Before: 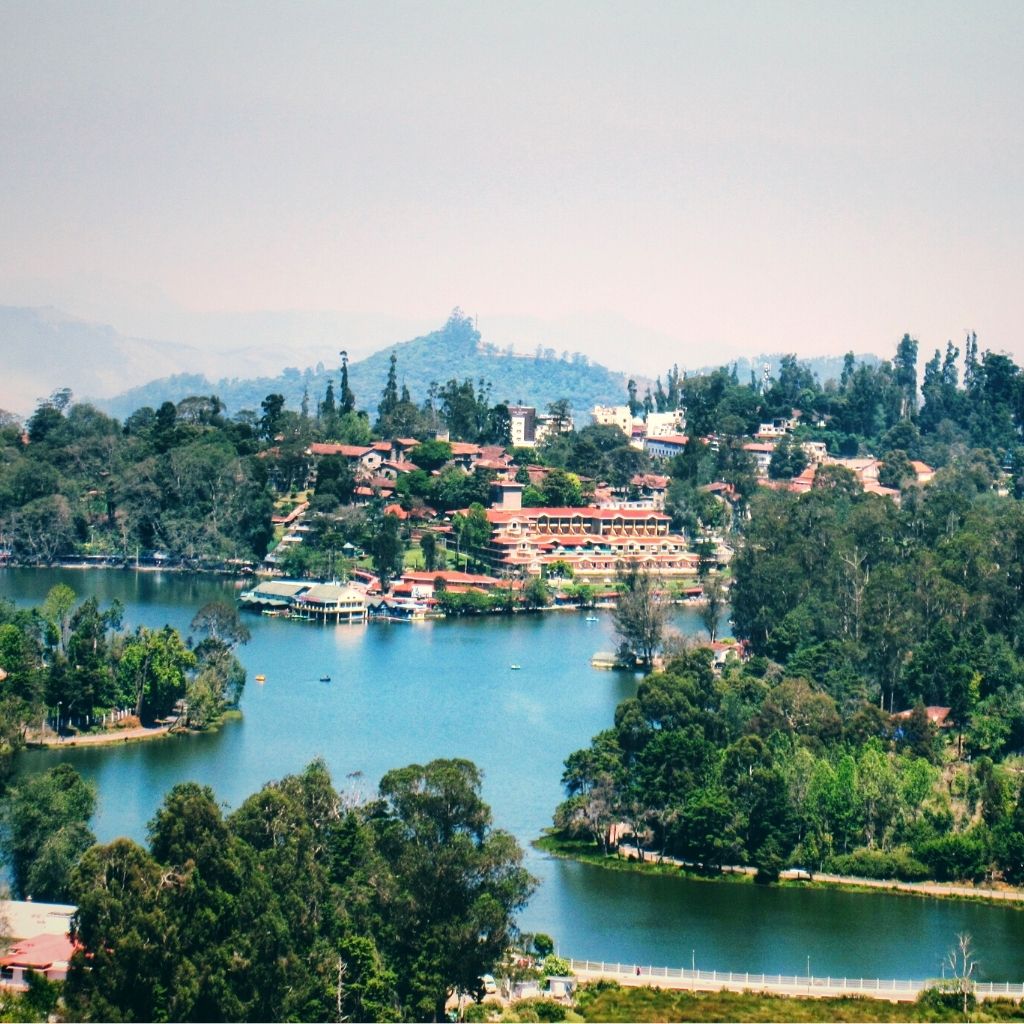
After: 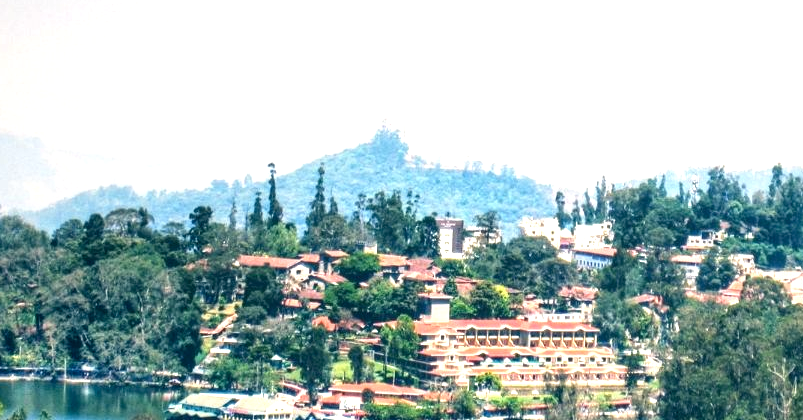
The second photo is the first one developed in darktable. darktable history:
local contrast: on, module defaults
crop: left 7.071%, top 18.372%, right 14.444%, bottom 40.562%
color correction: highlights a* 0.281, highlights b* 2.68, shadows a* -0.951, shadows b* -4.68
exposure: exposure 0.641 EV, compensate highlight preservation false
